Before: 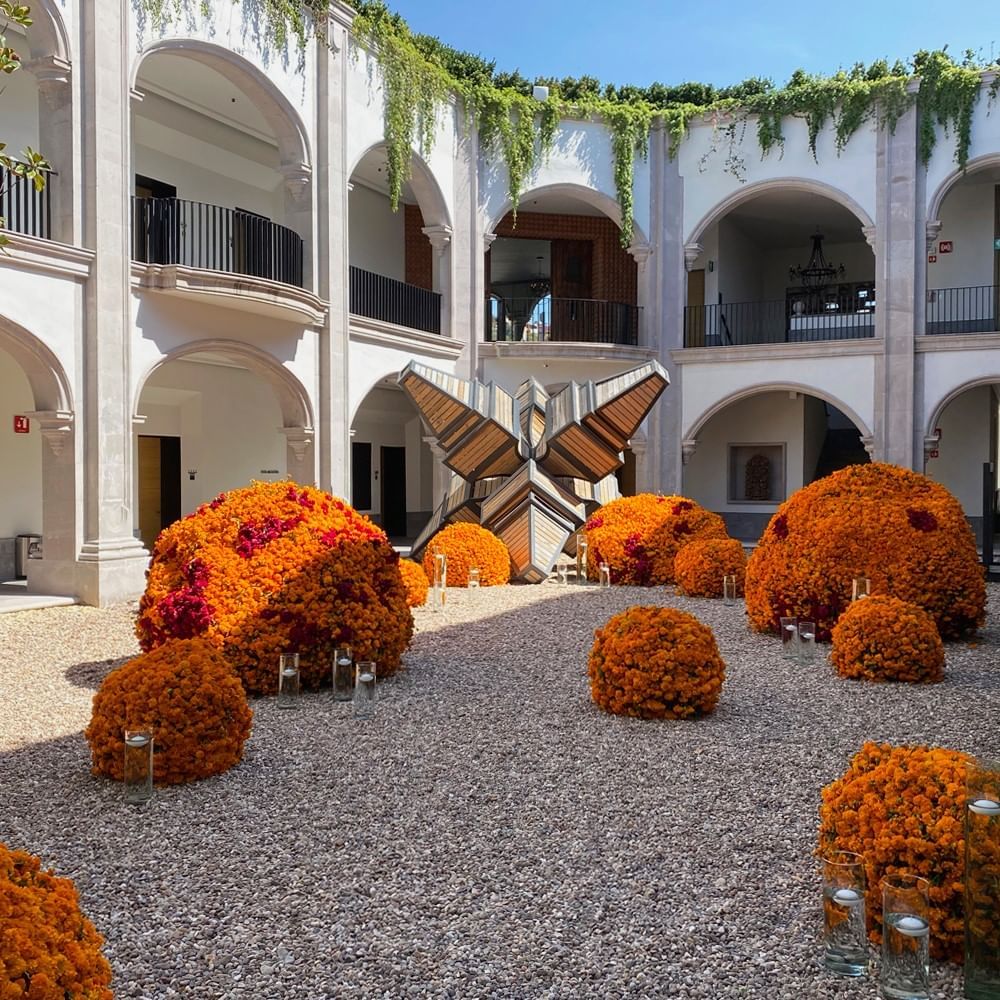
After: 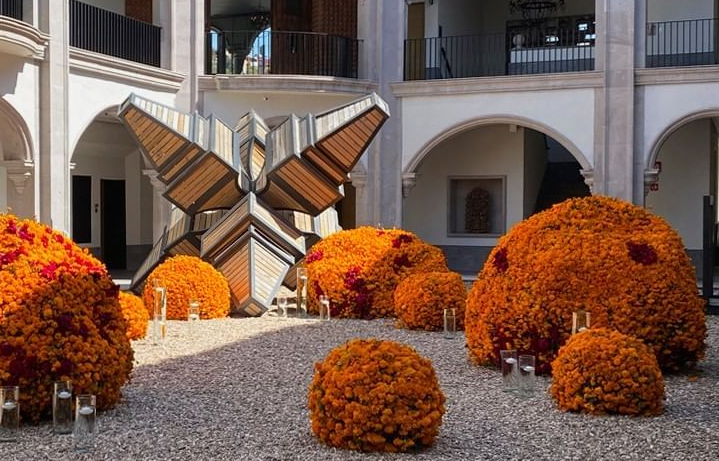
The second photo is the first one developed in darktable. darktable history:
crop and rotate: left 28.035%, top 26.784%, bottom 27.113%
